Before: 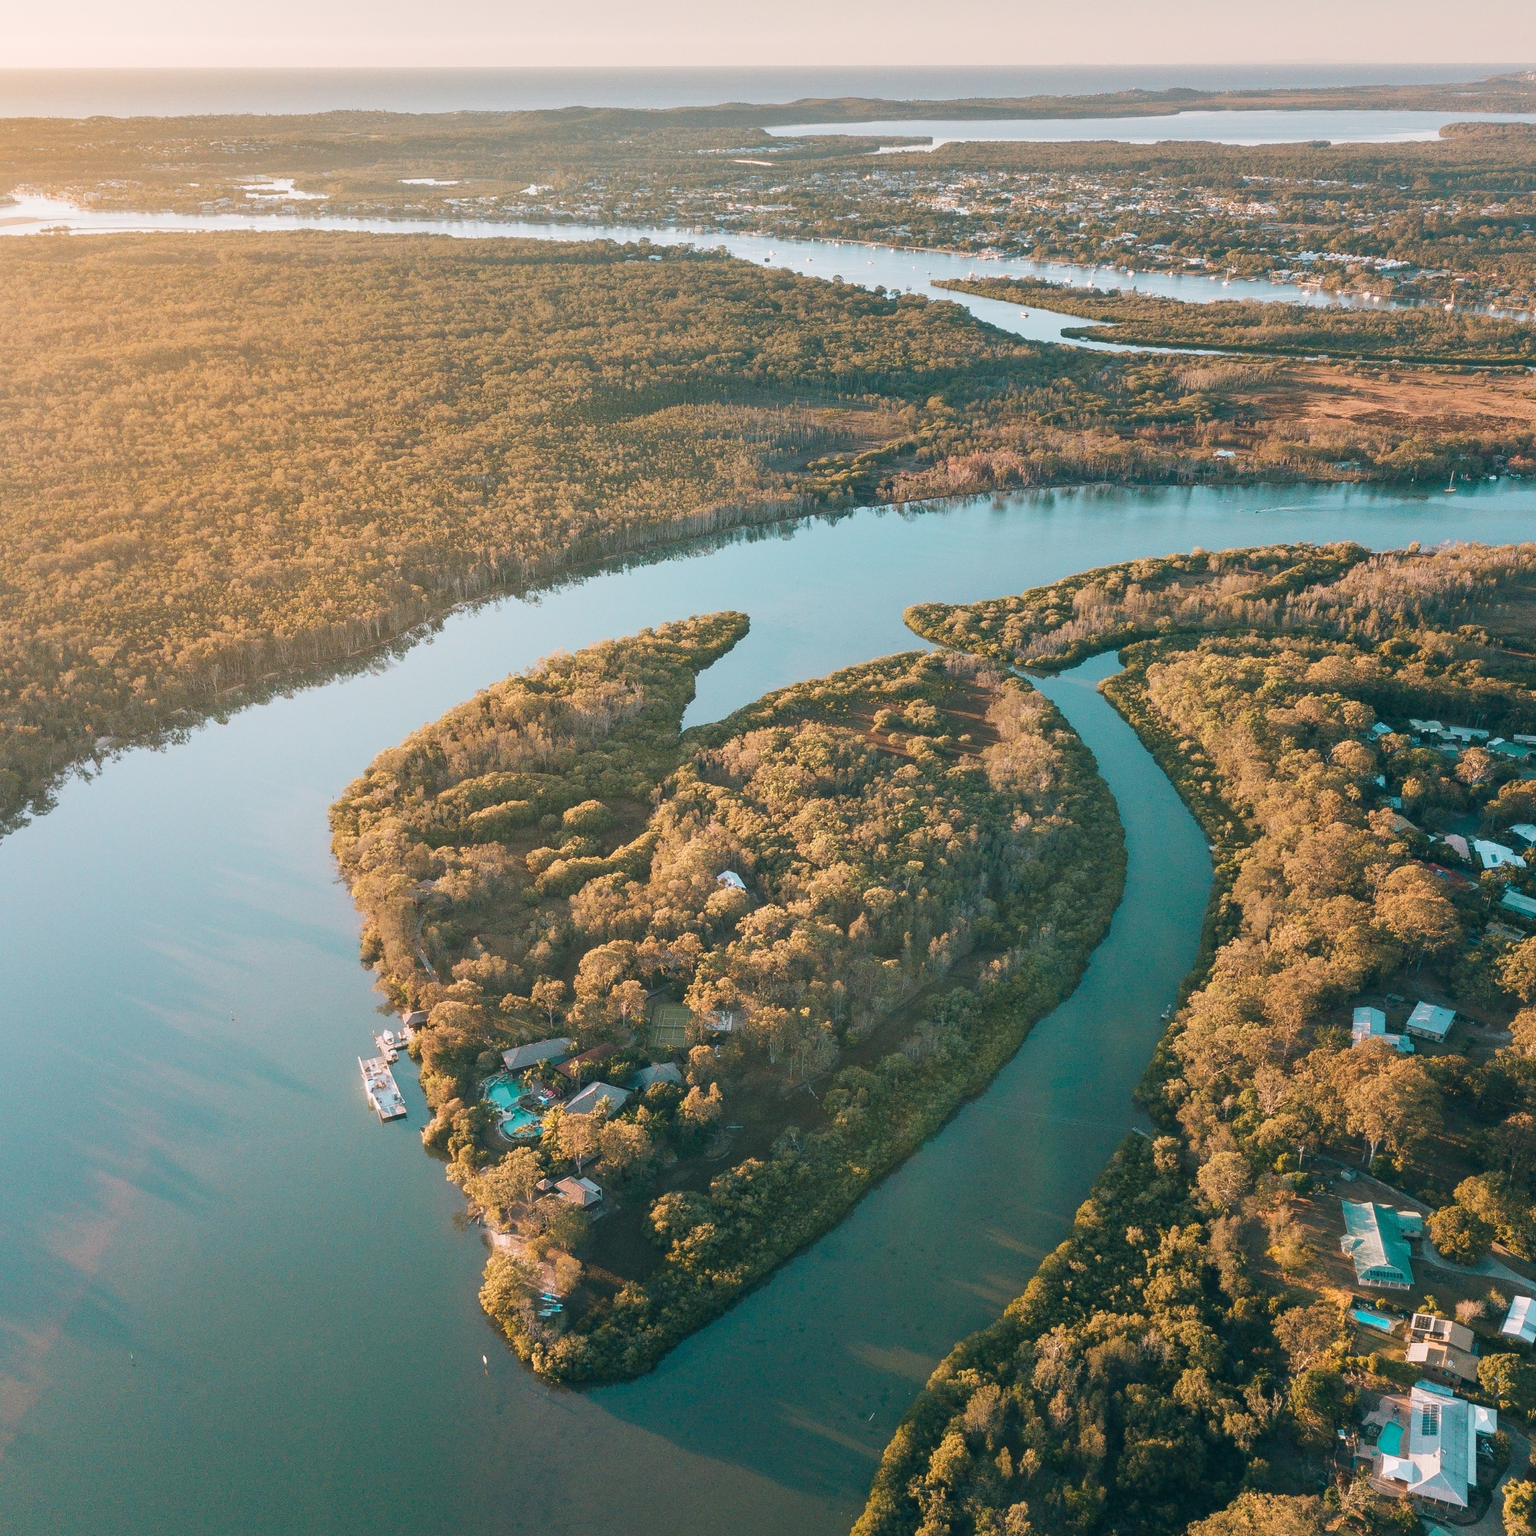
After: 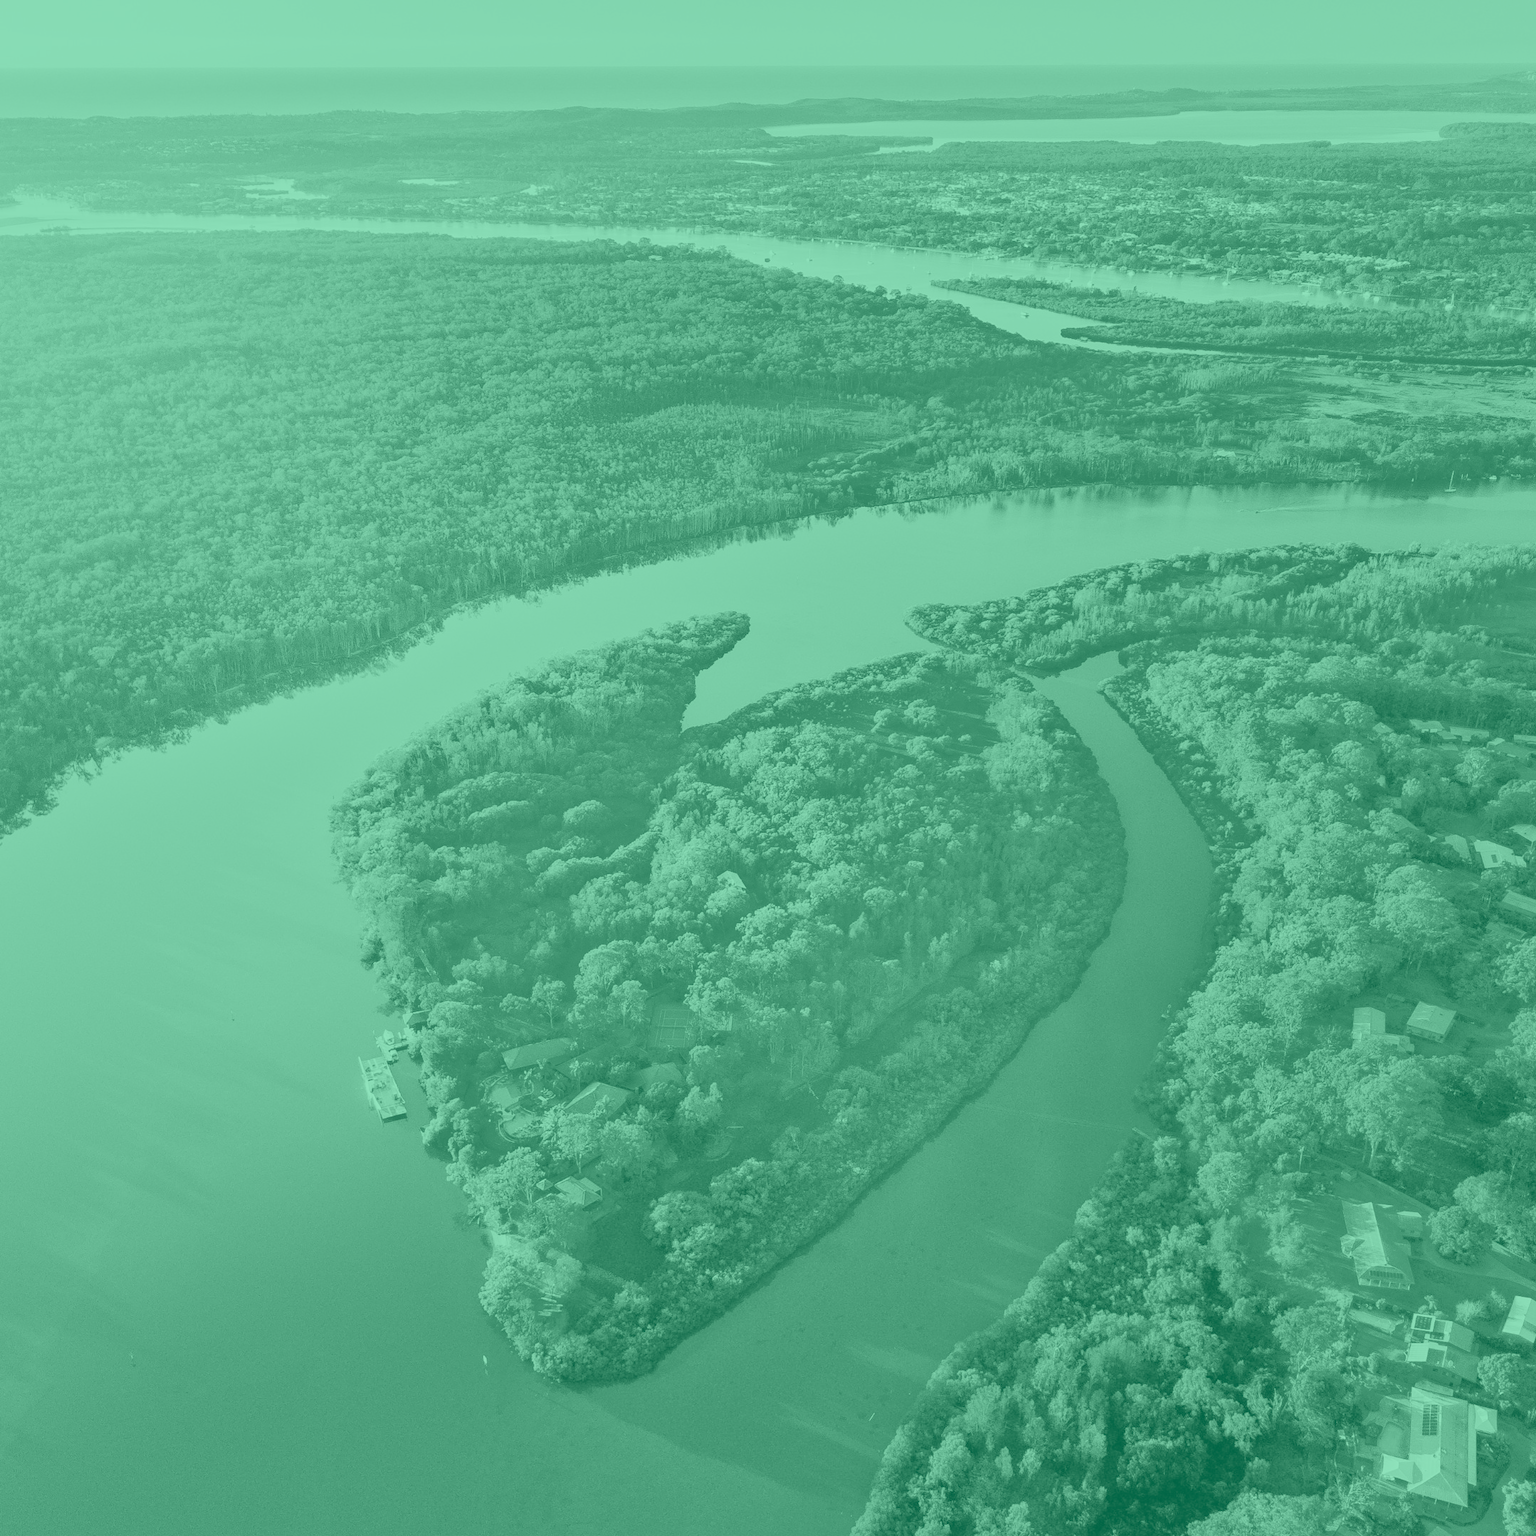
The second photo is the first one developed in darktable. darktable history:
tone equalizer: -8 EV -0.528 EV, -7 EV -0.319 EV, -6 EV -0.083 EV, -5 EV 0.413 EV, -4 EV 0.985 EV, -3 EV 0.791 EV, -2 EV -0.01 EV, -1 EV 0.14 EV, +0 EV -0.012 EV, smoothing 1
tone curve: curves: ch0 [(0, 0.019) (0.066, 0.043) (0.189, 0.182) (0.368, 0.407) (0.501, 0.564) (0.677, 0.729) (0.851, 0.861) (0.997, 0.959)]; ch1 [(0, 0) (0.187, 0.121) (0.388, 0.346) (0.437, 0.409) (0.474, 0.472) (0.499, 0.501) (0.514, 0.507) (0.548, 0.557) (0.653, 0.663) (0.812, 0.856) (1, 1)]; ch2 [(0, 0) (0.246, 0.214) (0.421, 0.427) (0.459, 0.484) (0.5, 0.504) (0.518, 0.516) (0.529, 0.548) (0.56, 0.576) (0.607, 0.63) (0.744, 0.734) (0.867, 0.821) (0.993, 0.889)], color space Lab, independent channels, preserve colors none
colorize: hue 147.6°, saturation 65%, lightness 21.64%
